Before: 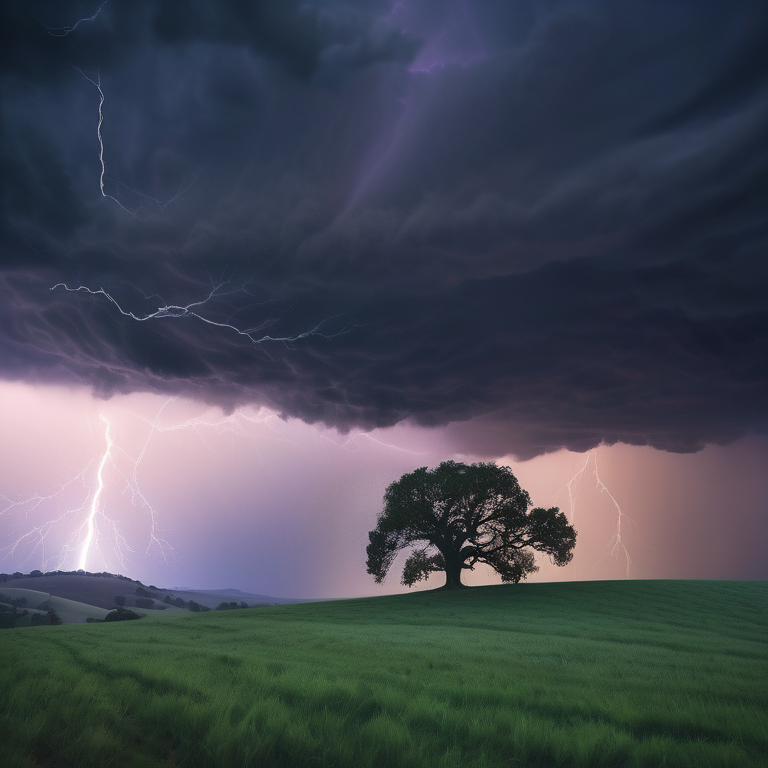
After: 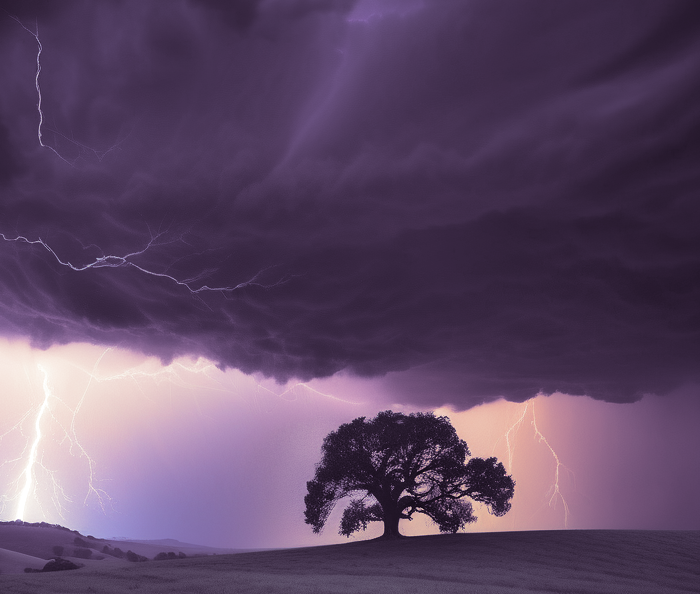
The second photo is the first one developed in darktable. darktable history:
split-toning: shadows › hue 266.4°, shadows › saturation 0.4, highlights › hue 61.2°, highlights › saturation 0.3, compress 0%
crop: left 8.155%, top 6.611%, bottom 15.385%
color balance rgb: perceptual saturation grading › global saturation 20%, global vibrance 20%
exposure: exposure 0.128 EV, compensate highlight preservation false
